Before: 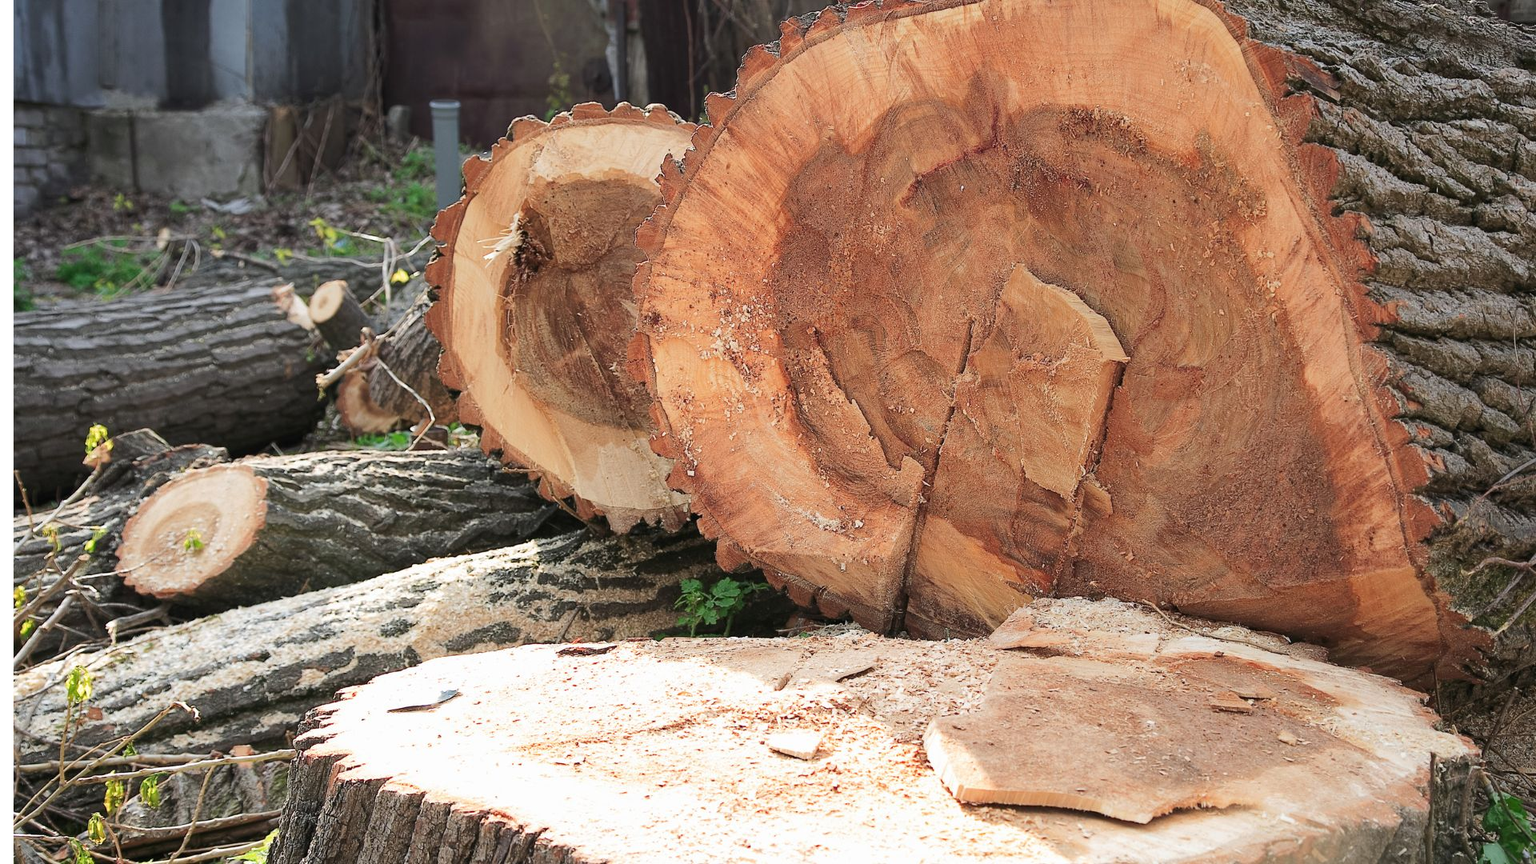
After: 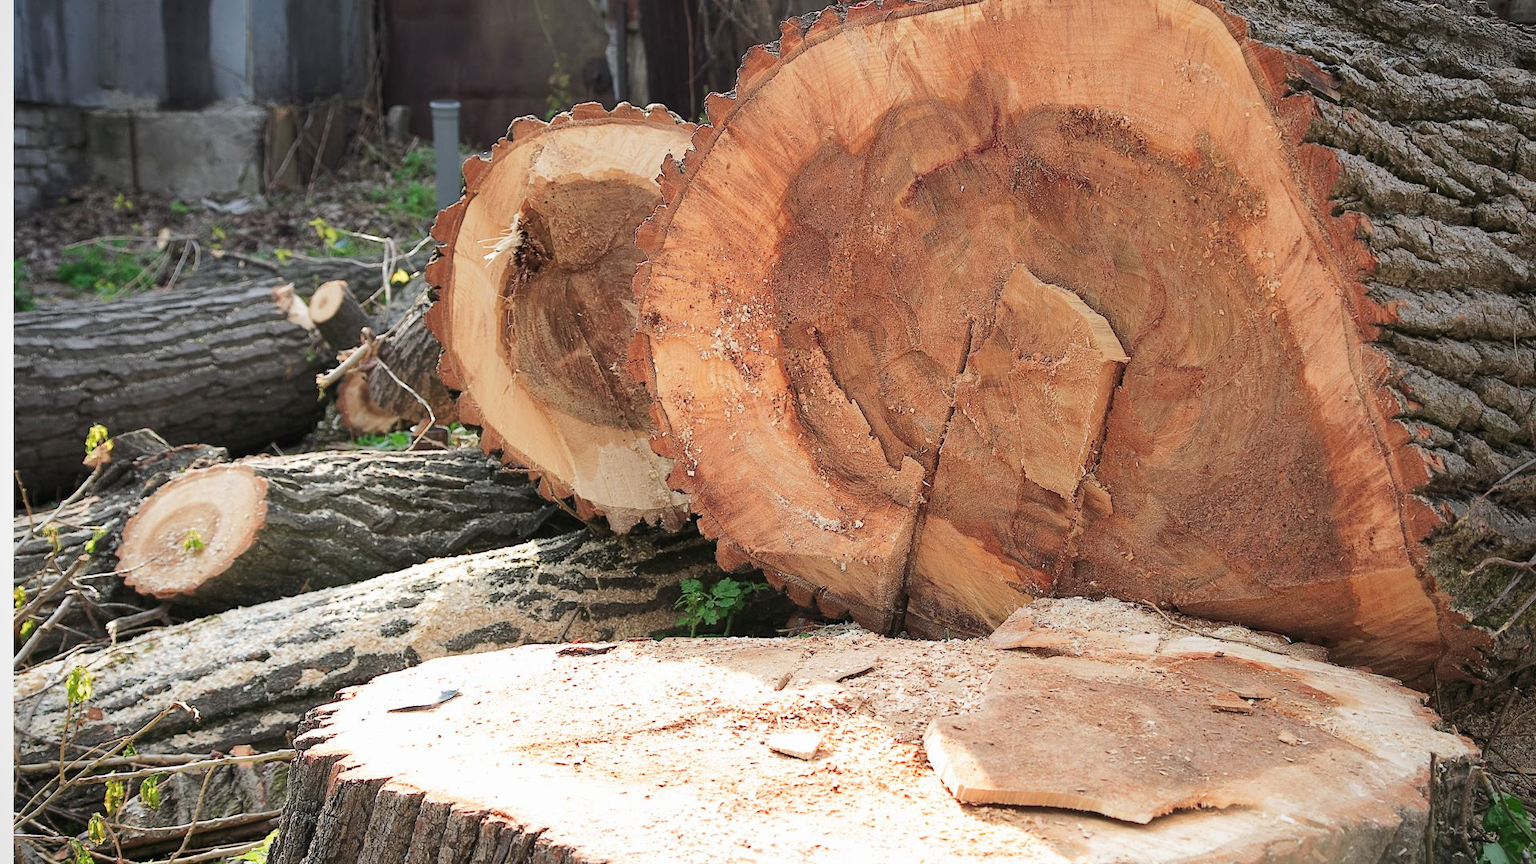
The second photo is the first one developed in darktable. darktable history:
vignetting: brightness -0.314, saturation -0.046
